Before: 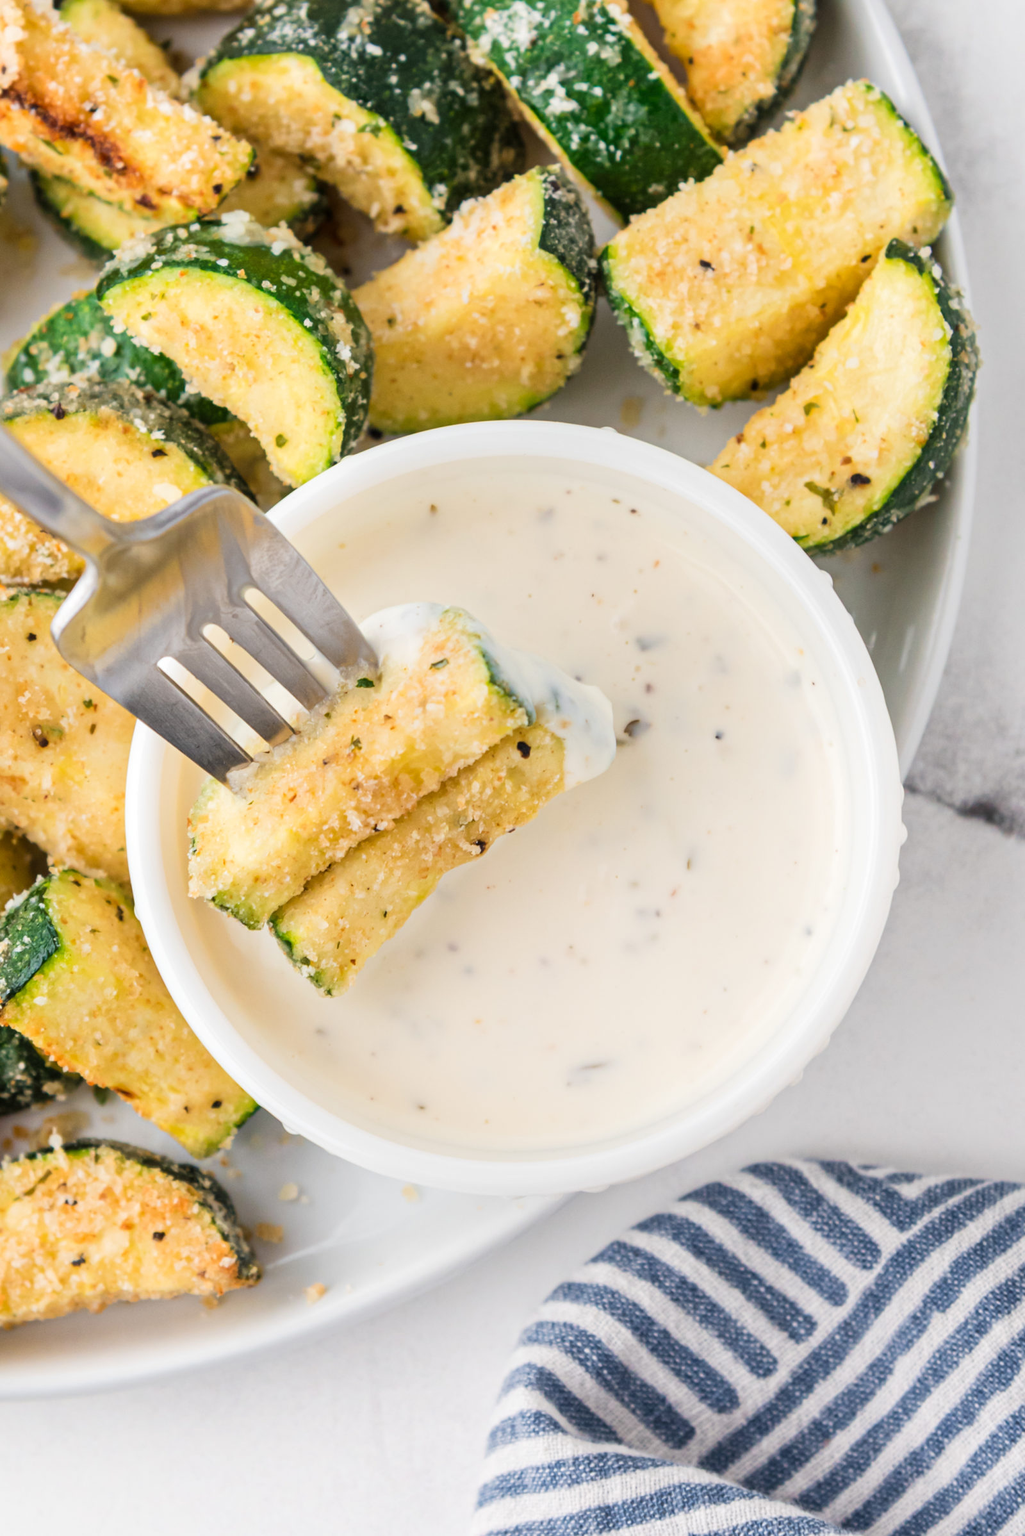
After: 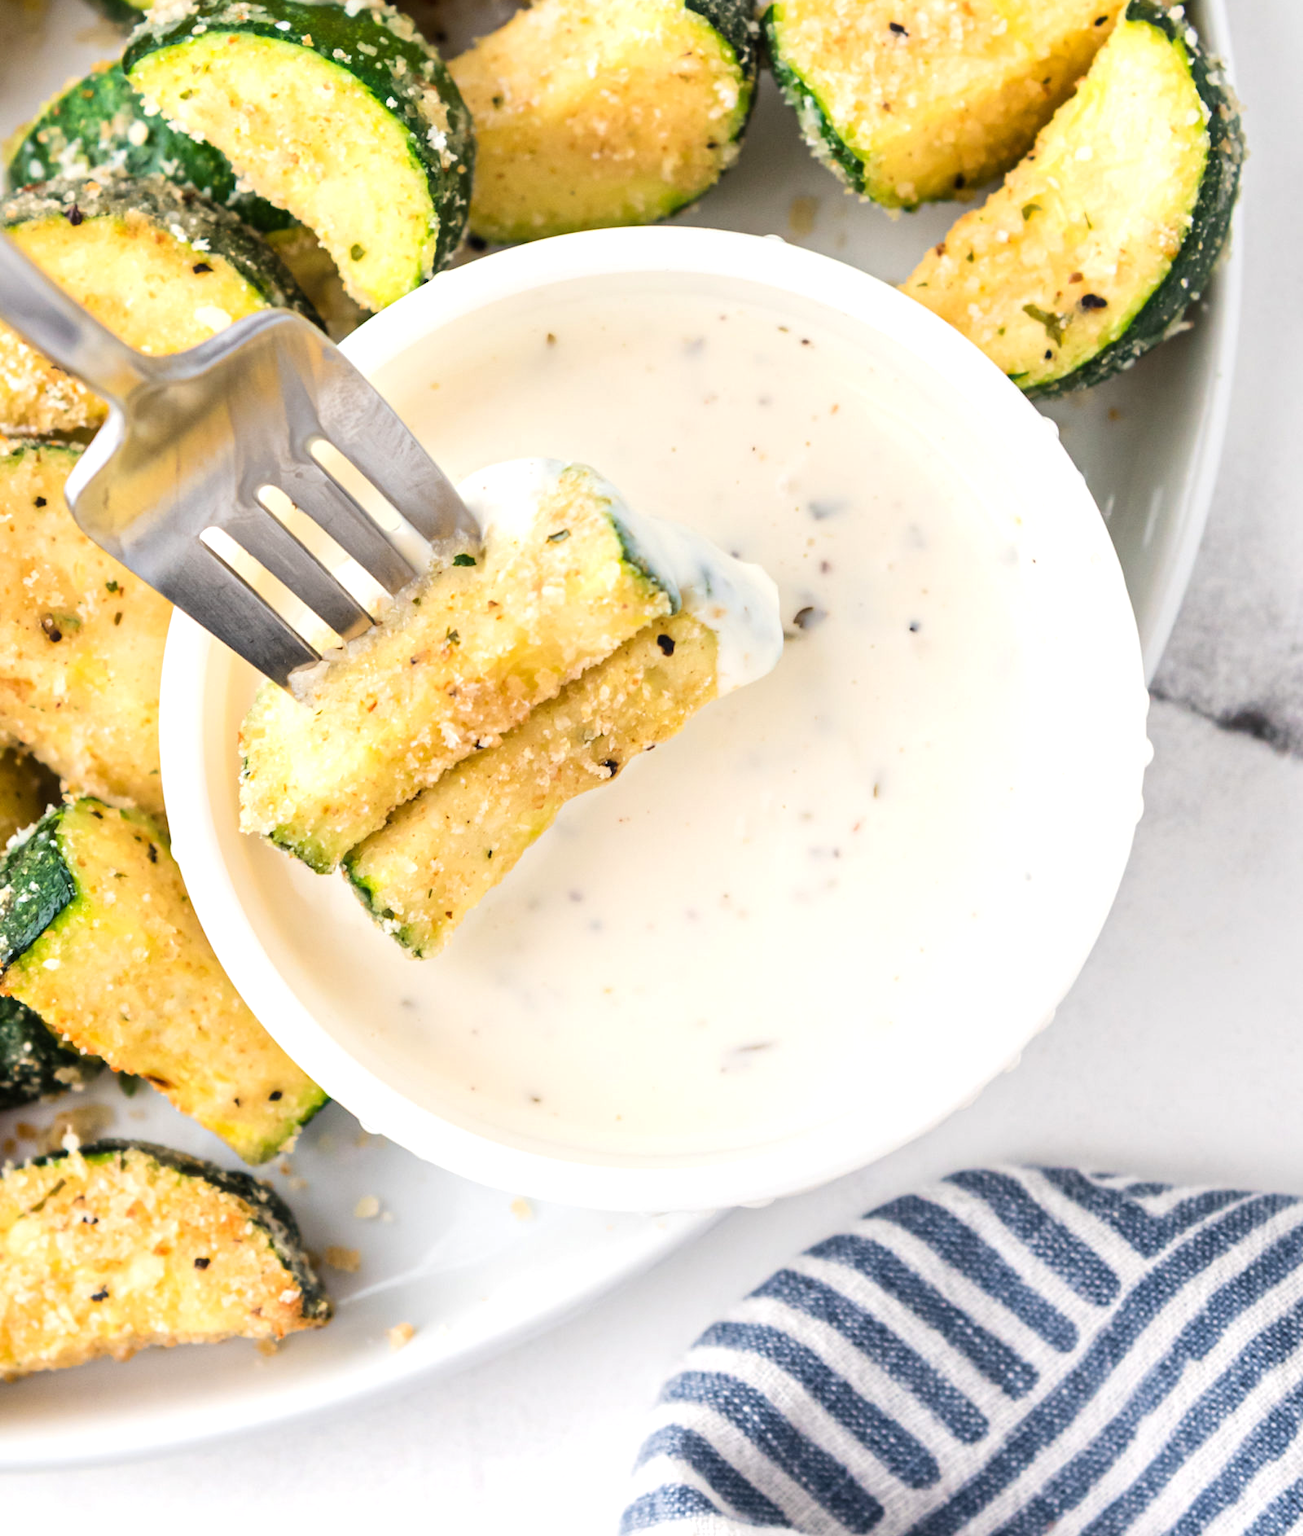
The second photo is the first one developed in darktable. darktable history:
crop and rotate: top 15.774%, bottom 5.506%
tone equalizer: -8 EV -0.417 EV, -7 EV -0.389 EV, -6 EV -0.333 EV, -5 EV -0.222 EV, -3 EV 0.222 EV, -2 EV 0.333 EV, -1 EV 0.389 EV, +0 EV 0.417 EV, edges refinement/feathering 500, mask exposure compensation -1.57 EV, preserve details no
